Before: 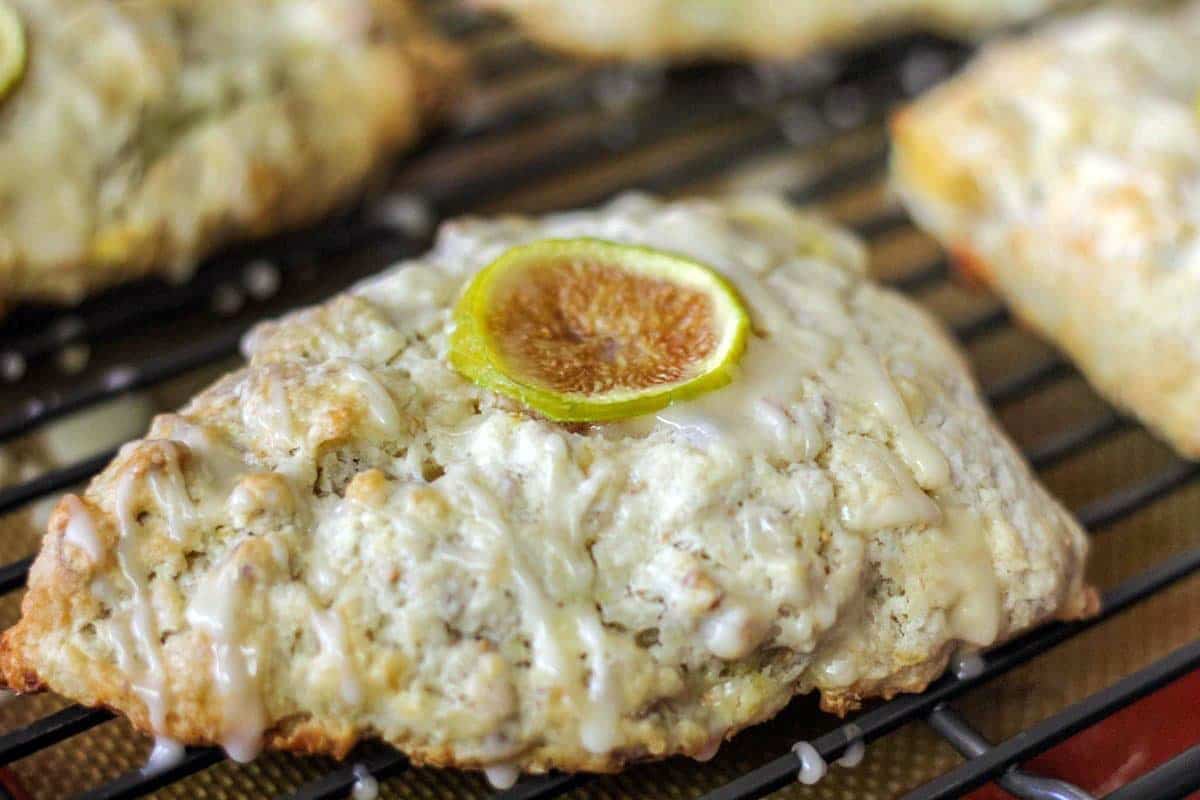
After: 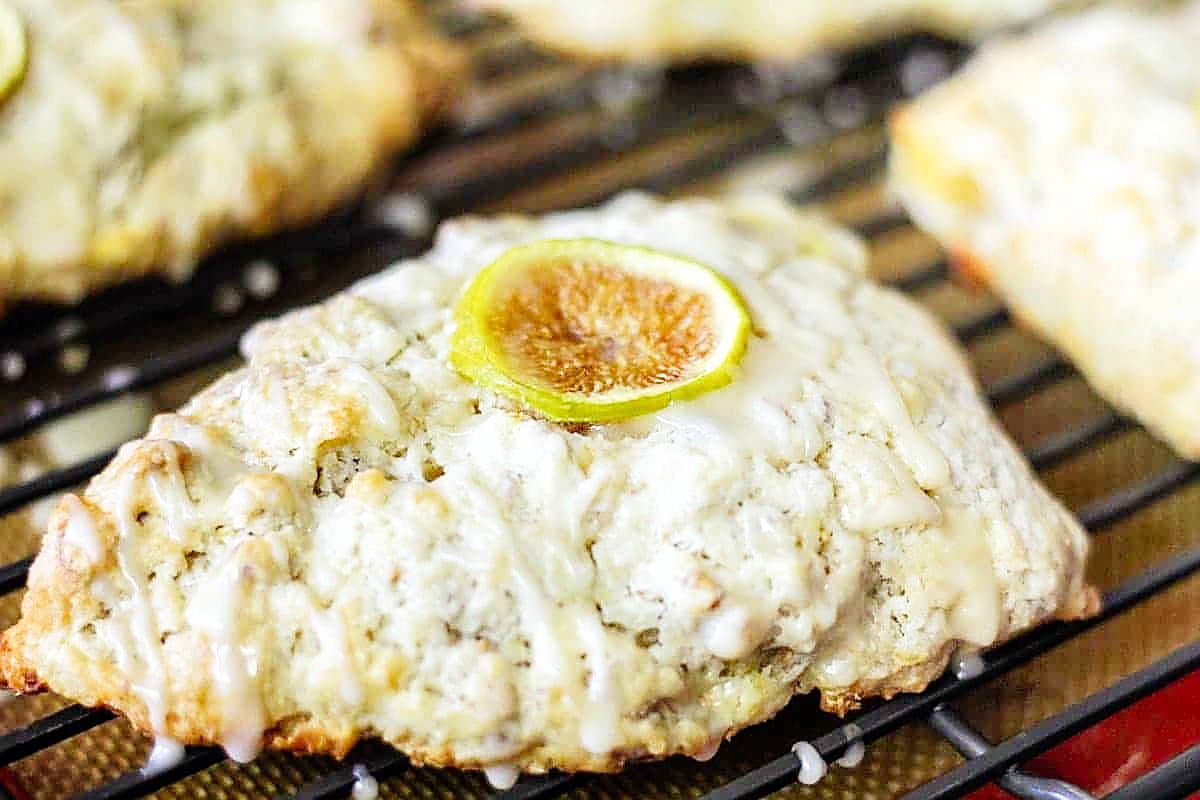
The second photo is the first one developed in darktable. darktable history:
sharpen: radius 1.4, amount 1.25, threshold 0.7
base curve: curves: ch0 [(0, 0) (0.008, 0.007) (0.022, 0.029) (0.048, 0.089) (0.092, 0.197) (0.191, 0.399) (0.275, 0.534) (0.357, 0.65) (0.477, 0.78) (0.542, 0.833) (0.799, 0.973) (1, 1)], preserve colors none
white balance: red 0.986, blue 1.01
